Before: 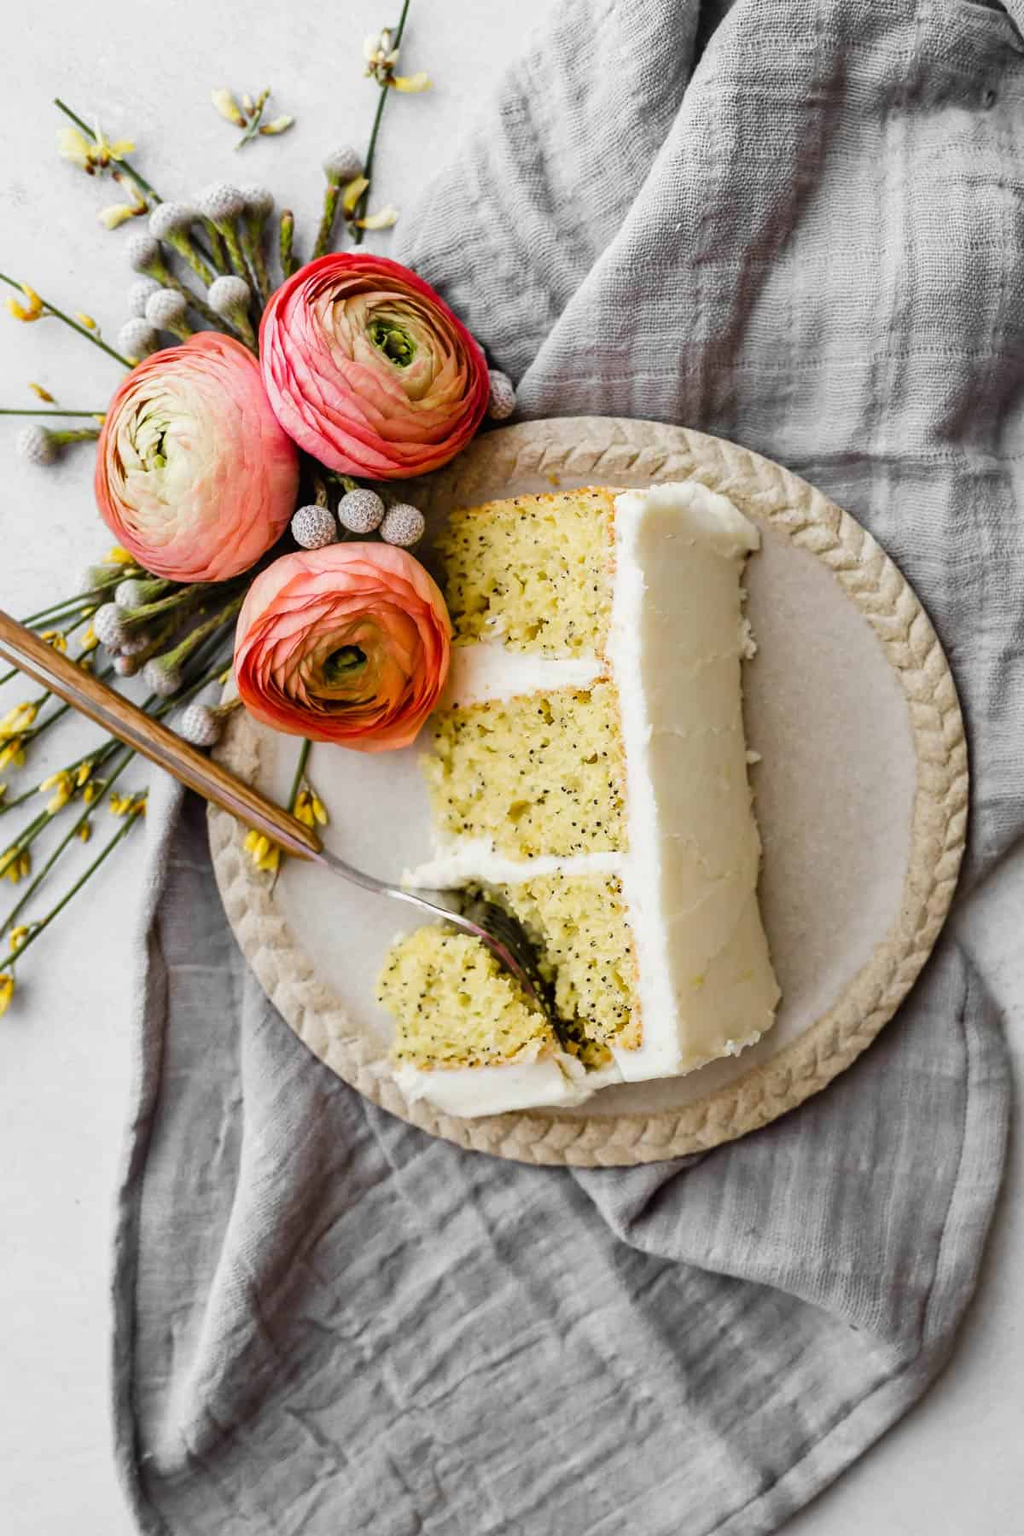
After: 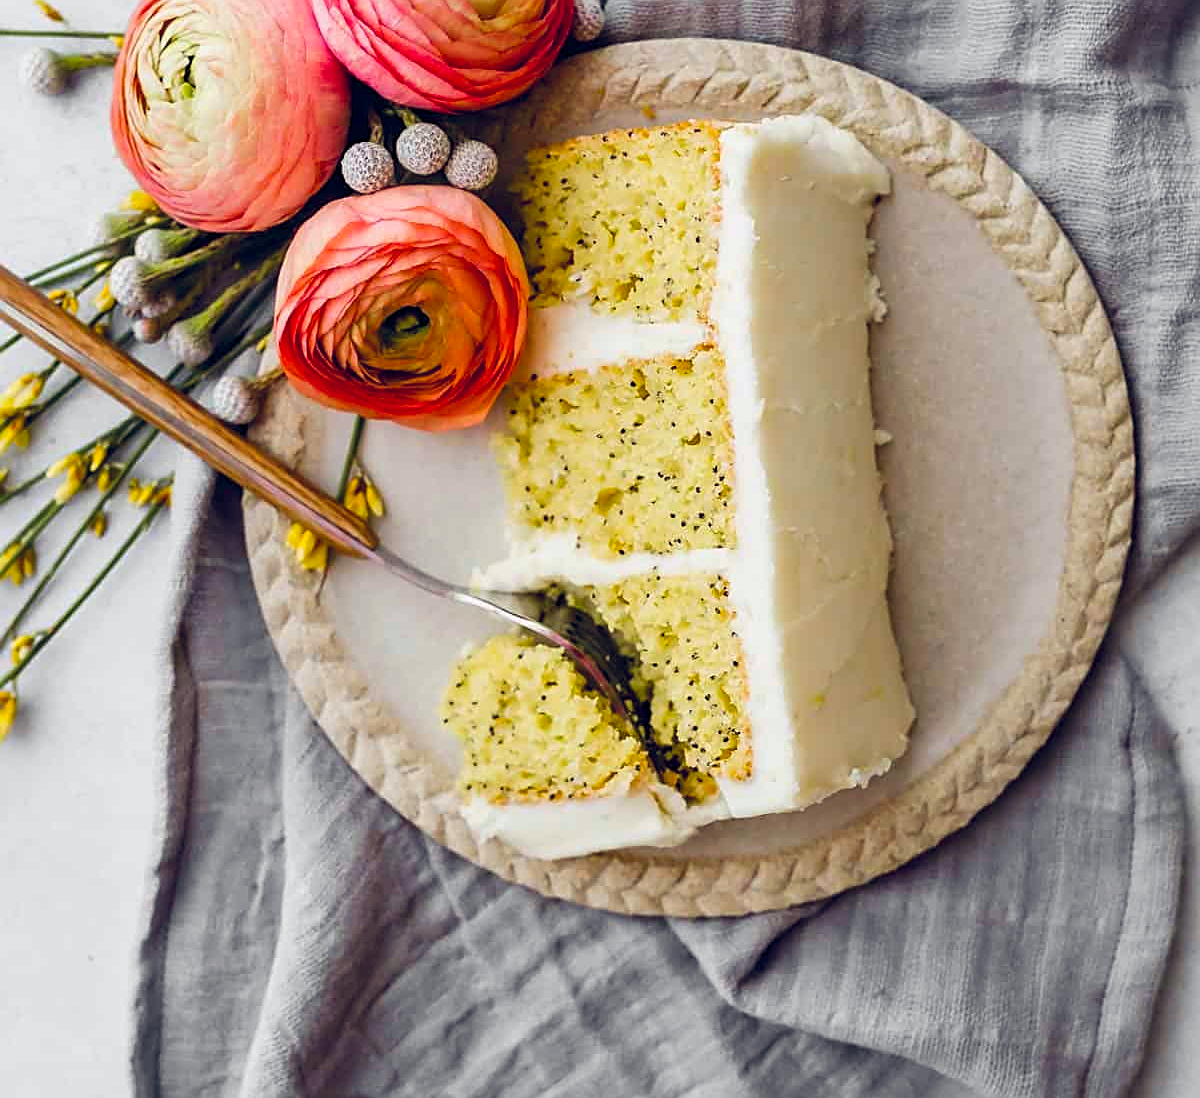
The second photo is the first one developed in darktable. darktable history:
contrast brightness saturation: contrast 0.041, saturation 0.155
crop and rotate: top 25.028%, bottom 13.933%
sharpen: on, module defaults
levels: gray 59.4%
color balance rgb: shadows lift › chroma 3.018%, shadows lift › hue 280.76°, global offset › chroma 0.121%, global offset › hue 254.03°, perceptual saturation grading › global saturation 7.581%, perceptual saturation grading › shadows 3.137%, global vibrance 10.851%
